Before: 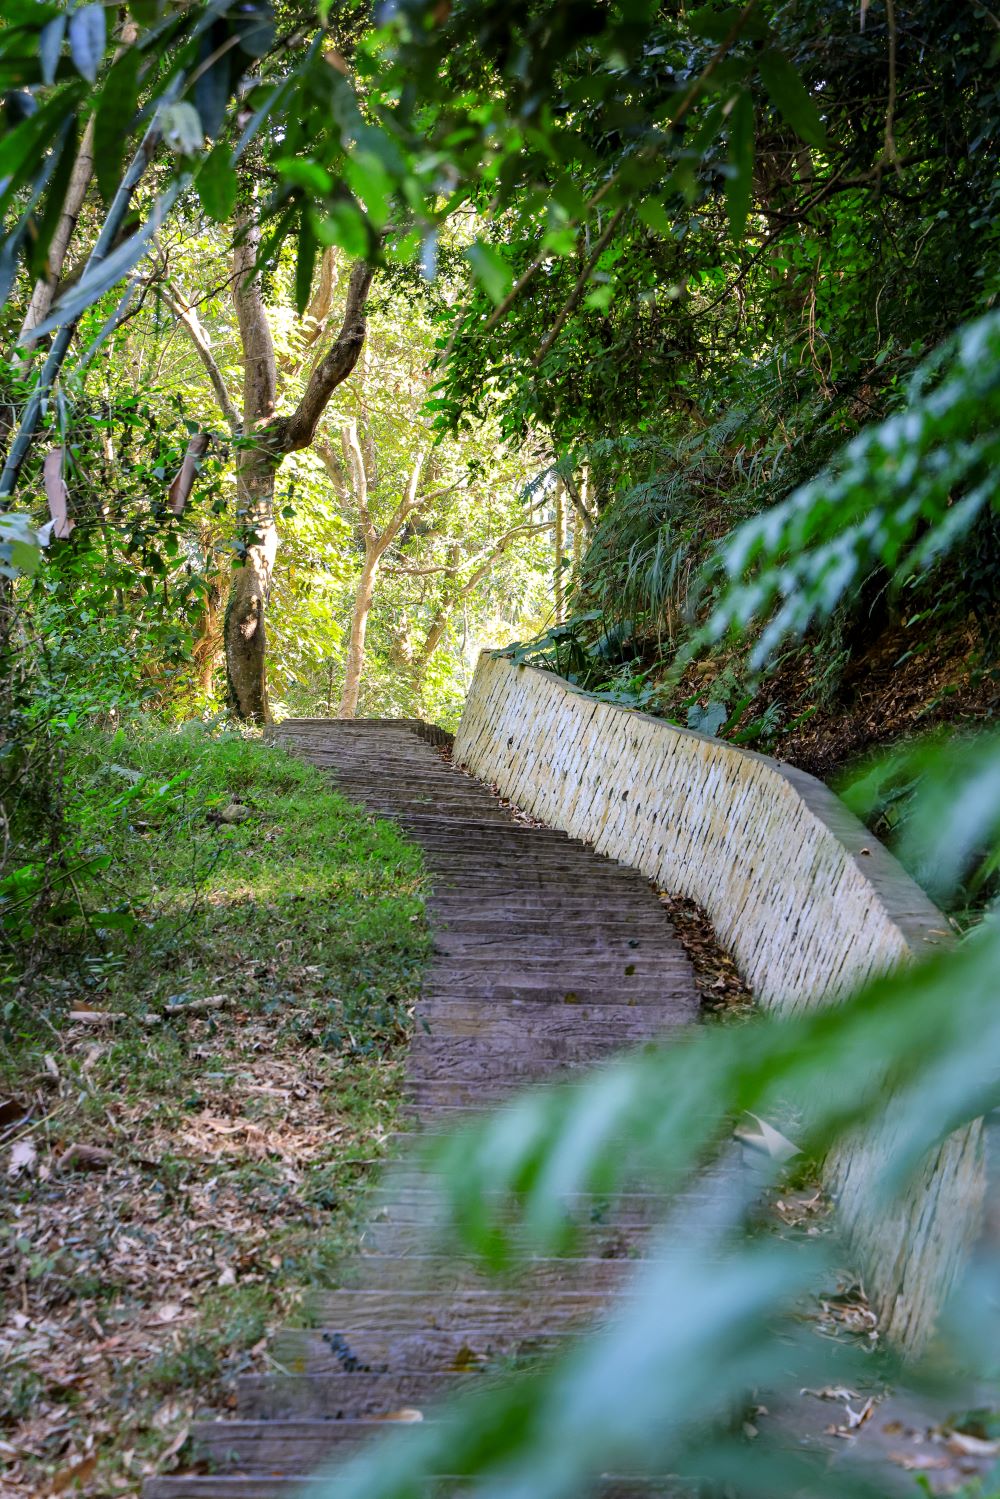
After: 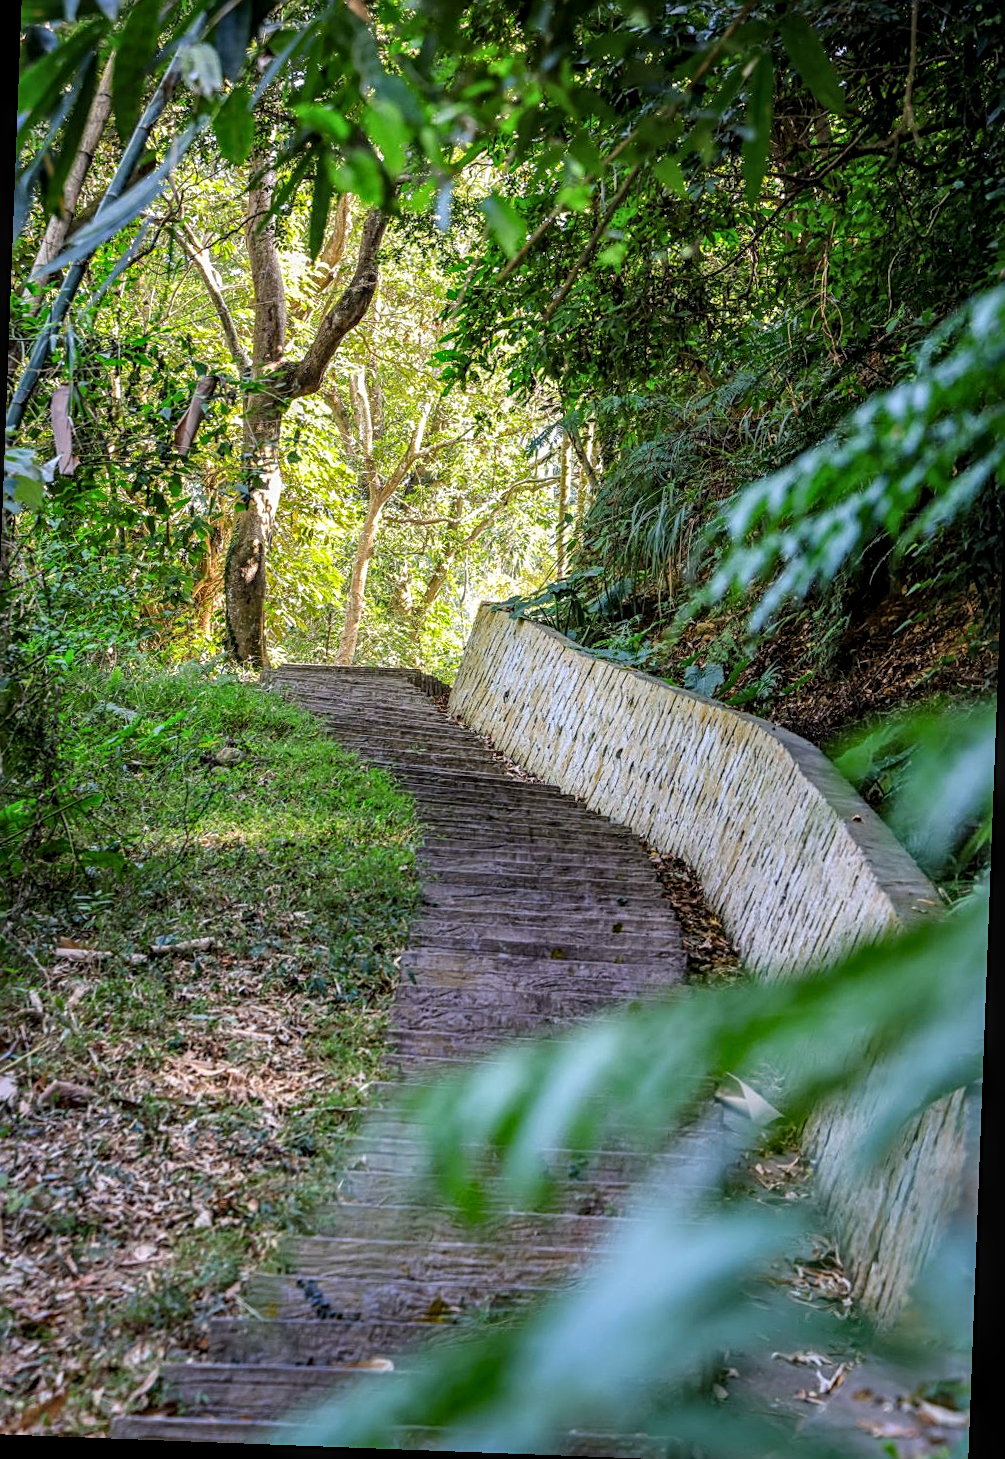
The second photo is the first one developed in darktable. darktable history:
local contrast: highlights 3%, shadows 5%, detail 134%
crop and rotate: angle -2.16°, left 3.109%, top 4.265%, right 1.64%, bottom 0.724%
sharpen: radius 2.142, amount 0.378, threshold 0.15
